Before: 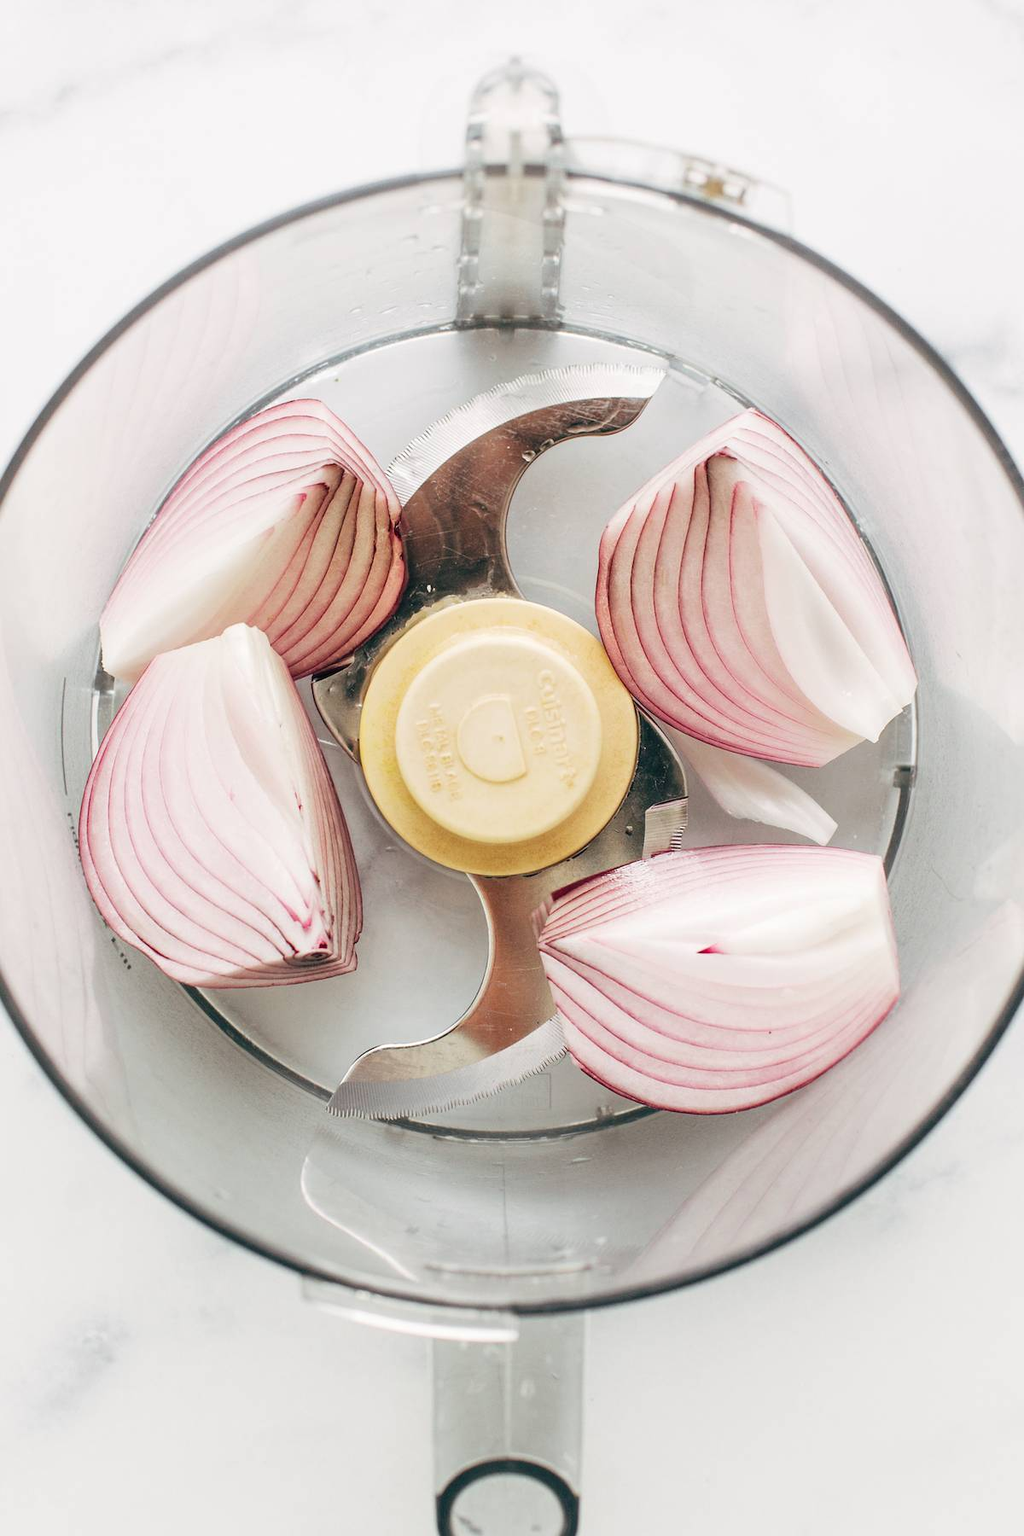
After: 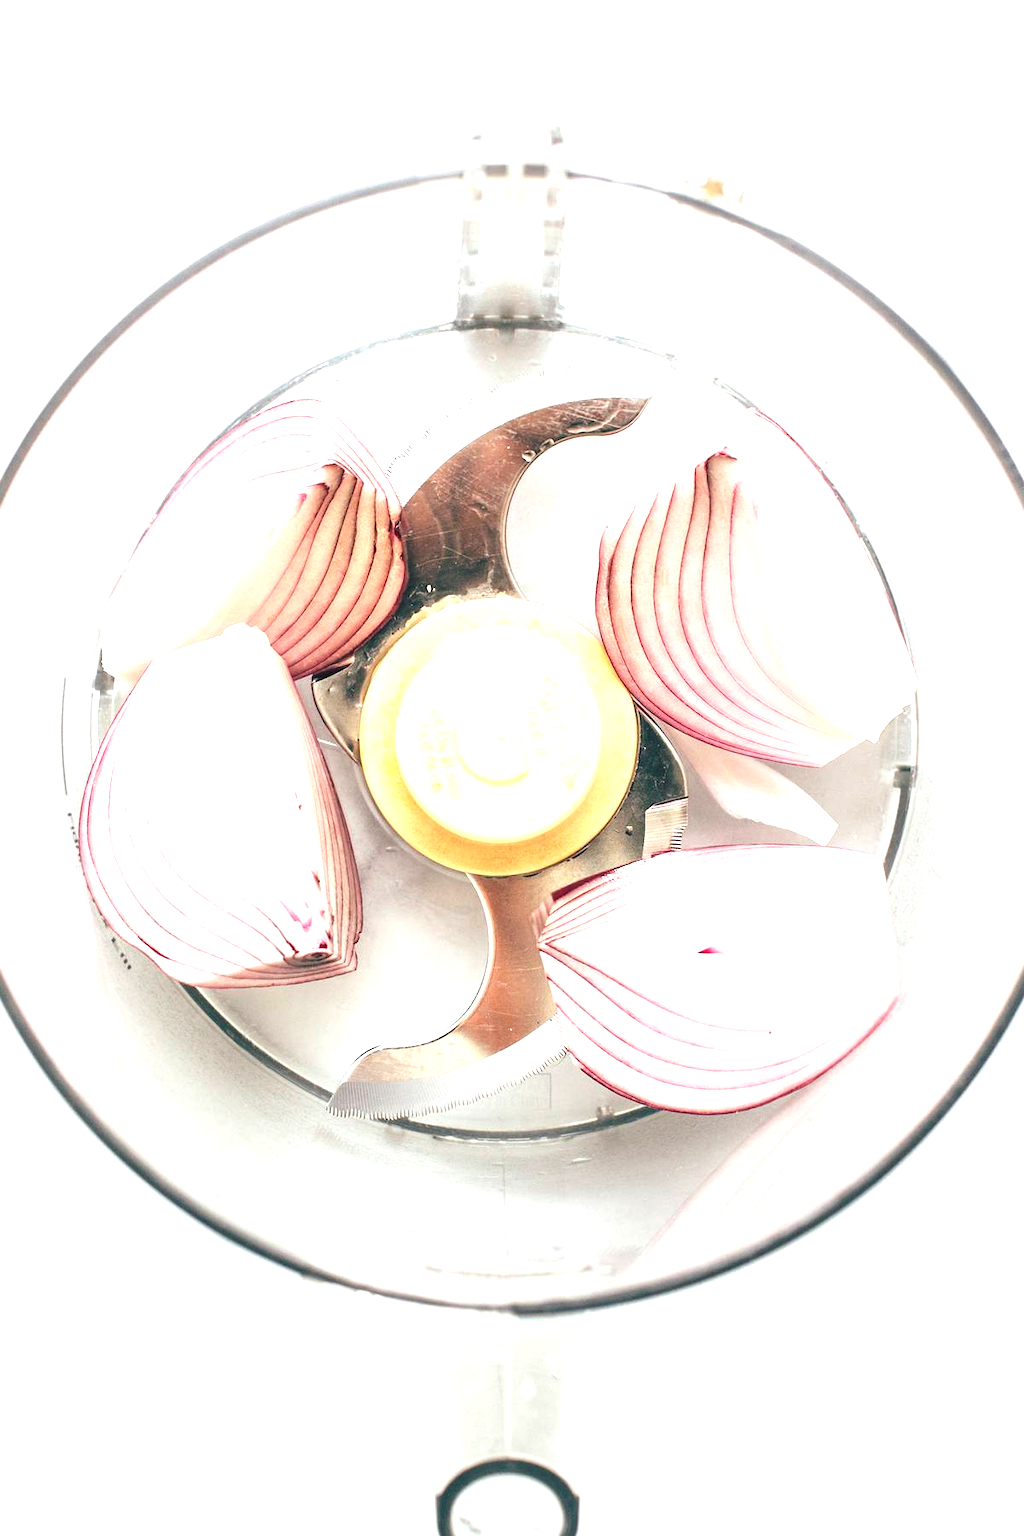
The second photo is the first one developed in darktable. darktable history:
exposure: black level correction -0.002, exposure 1.115 EV, compensate highlight preservation false
